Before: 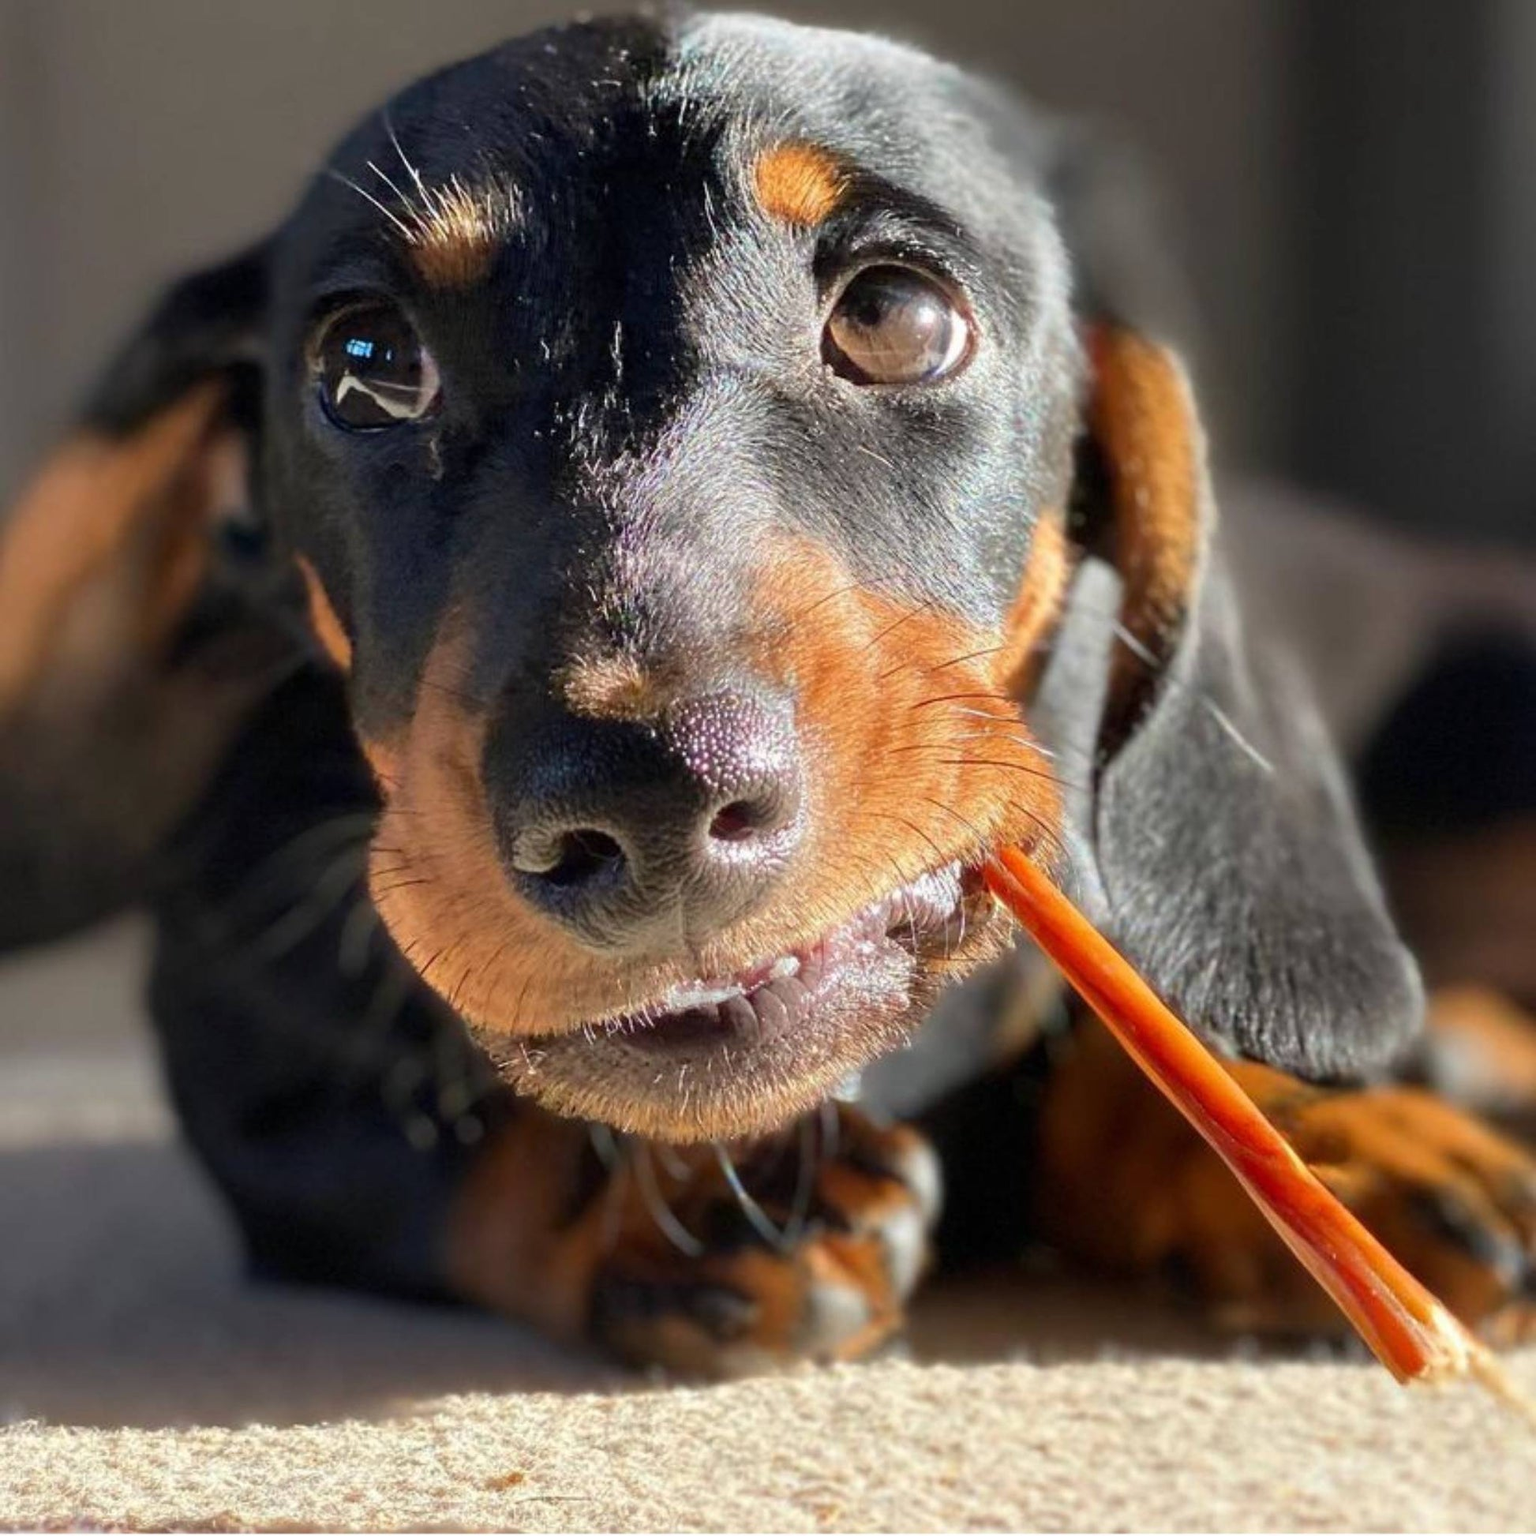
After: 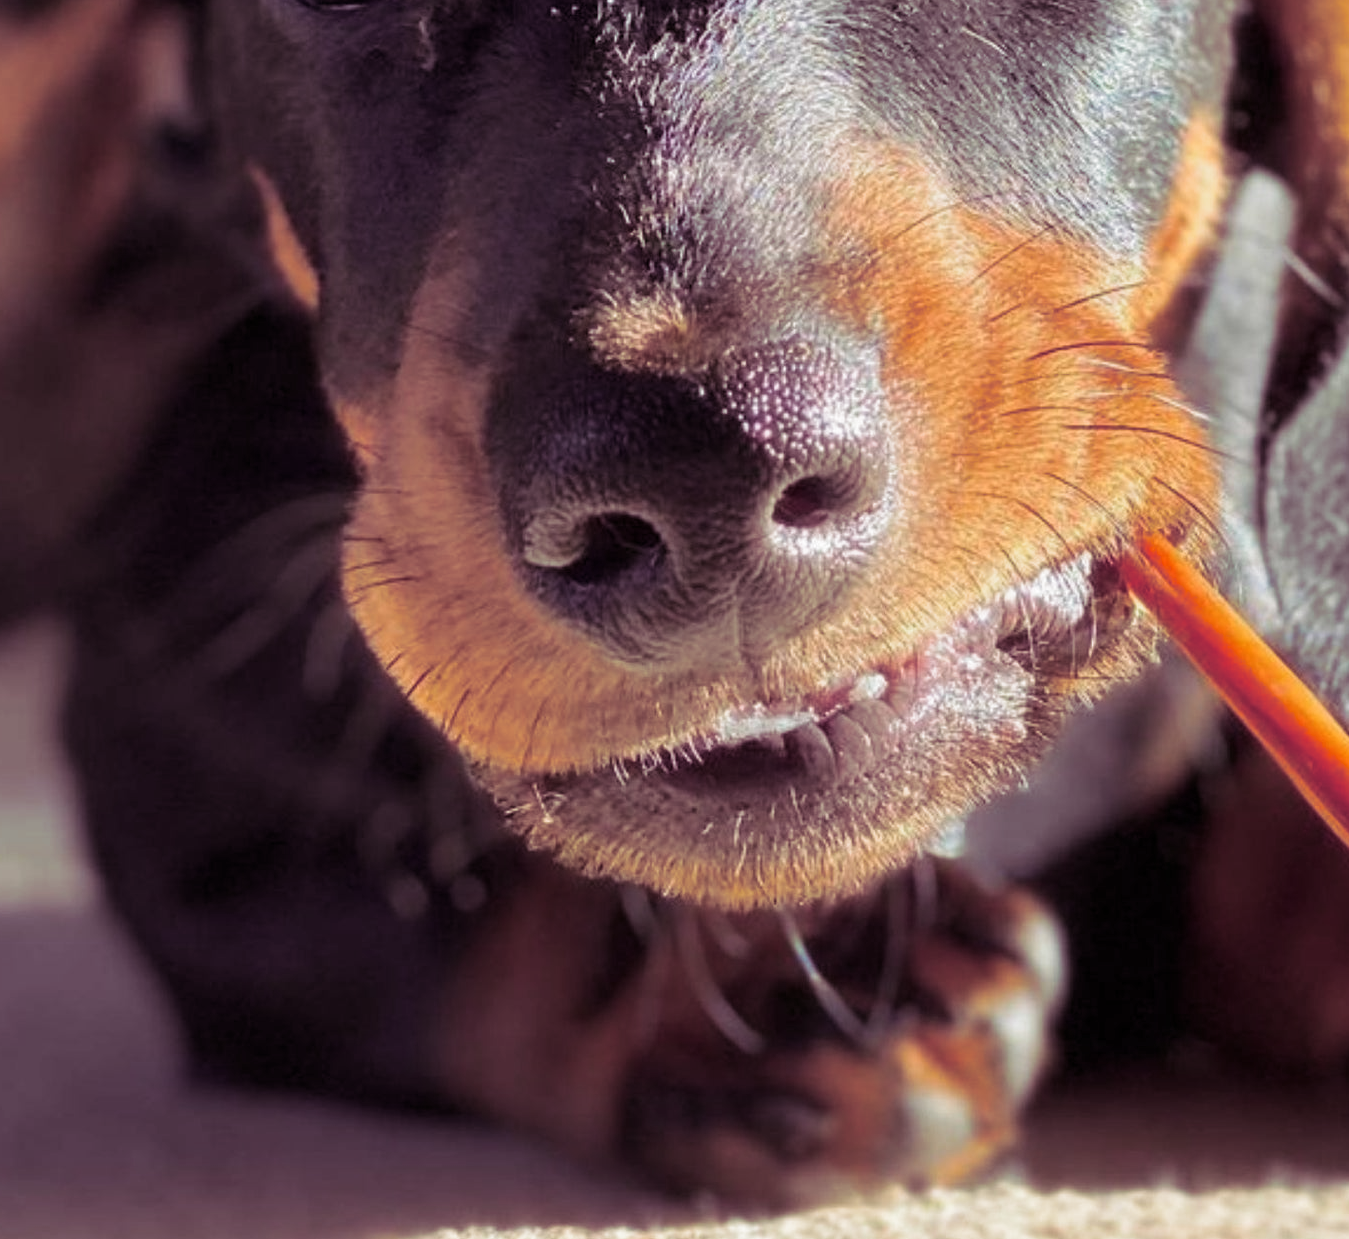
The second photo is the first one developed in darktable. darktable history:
crop: left 6.488%, top 27.668%, right 24.183%, bottom 8.656%
split-toning: shadows › hue 316.8°, shadows › saturation 0.47, highlights › hue 201.6°, highlights › saturation 0, balance -41.97, compress 28.01%
